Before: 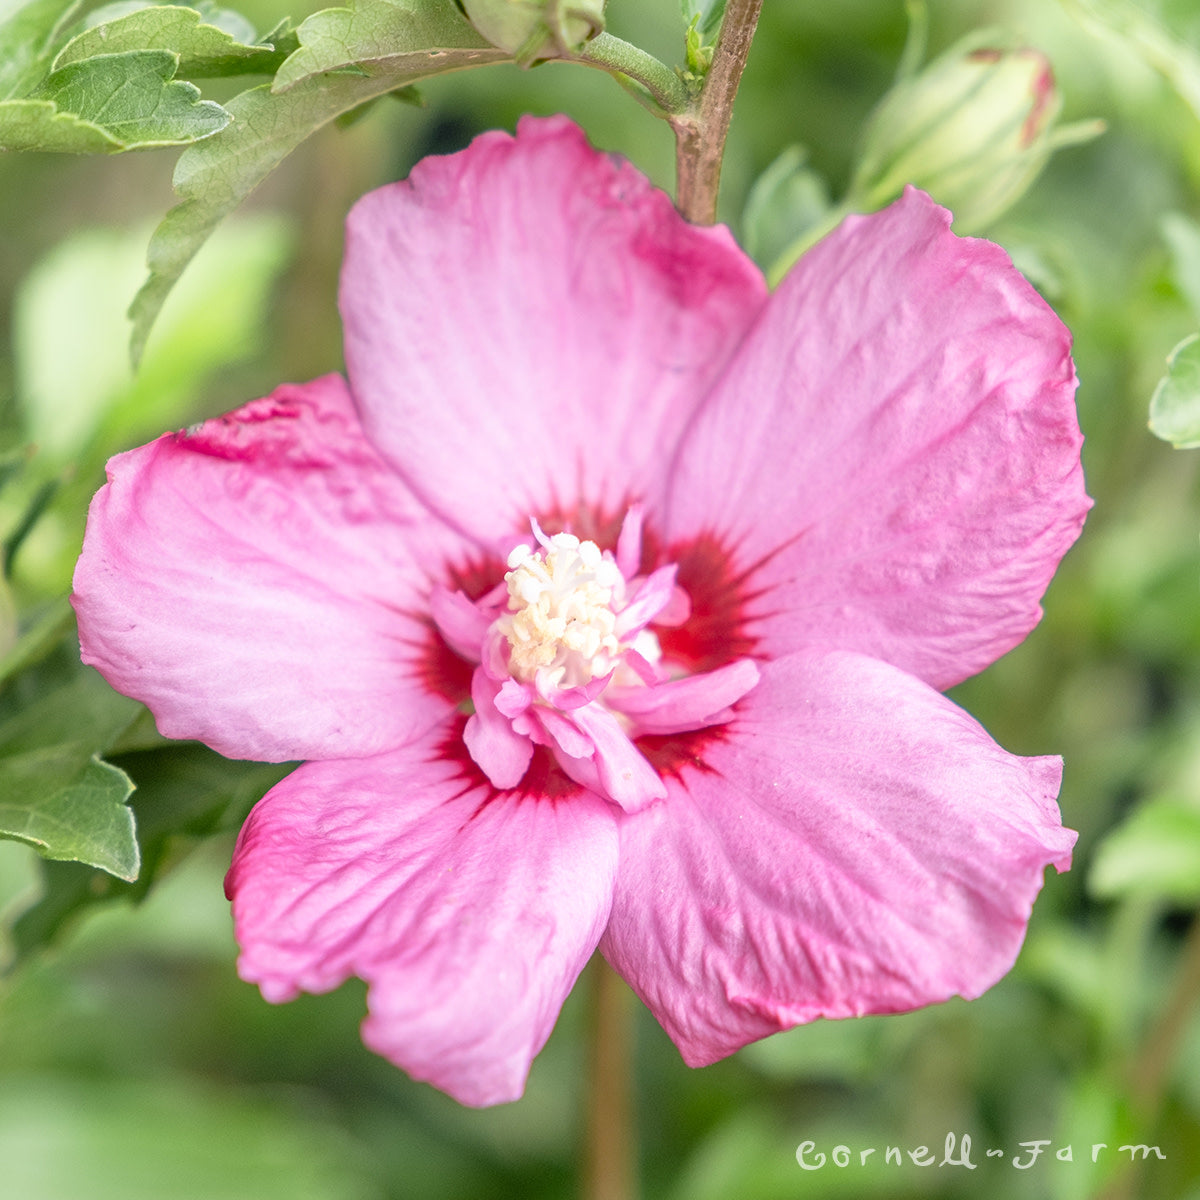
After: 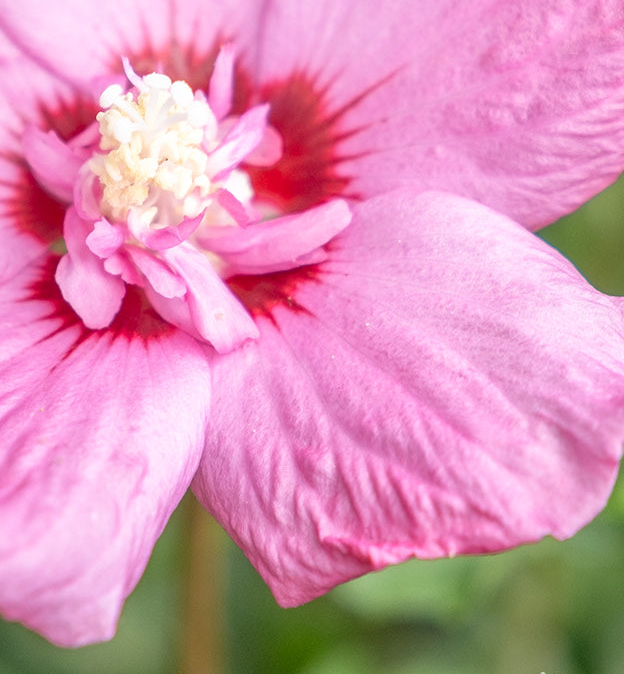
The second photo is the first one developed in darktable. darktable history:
crop: left 34.066%, top 38.389%, right 13.91%, bottom 5.405%
